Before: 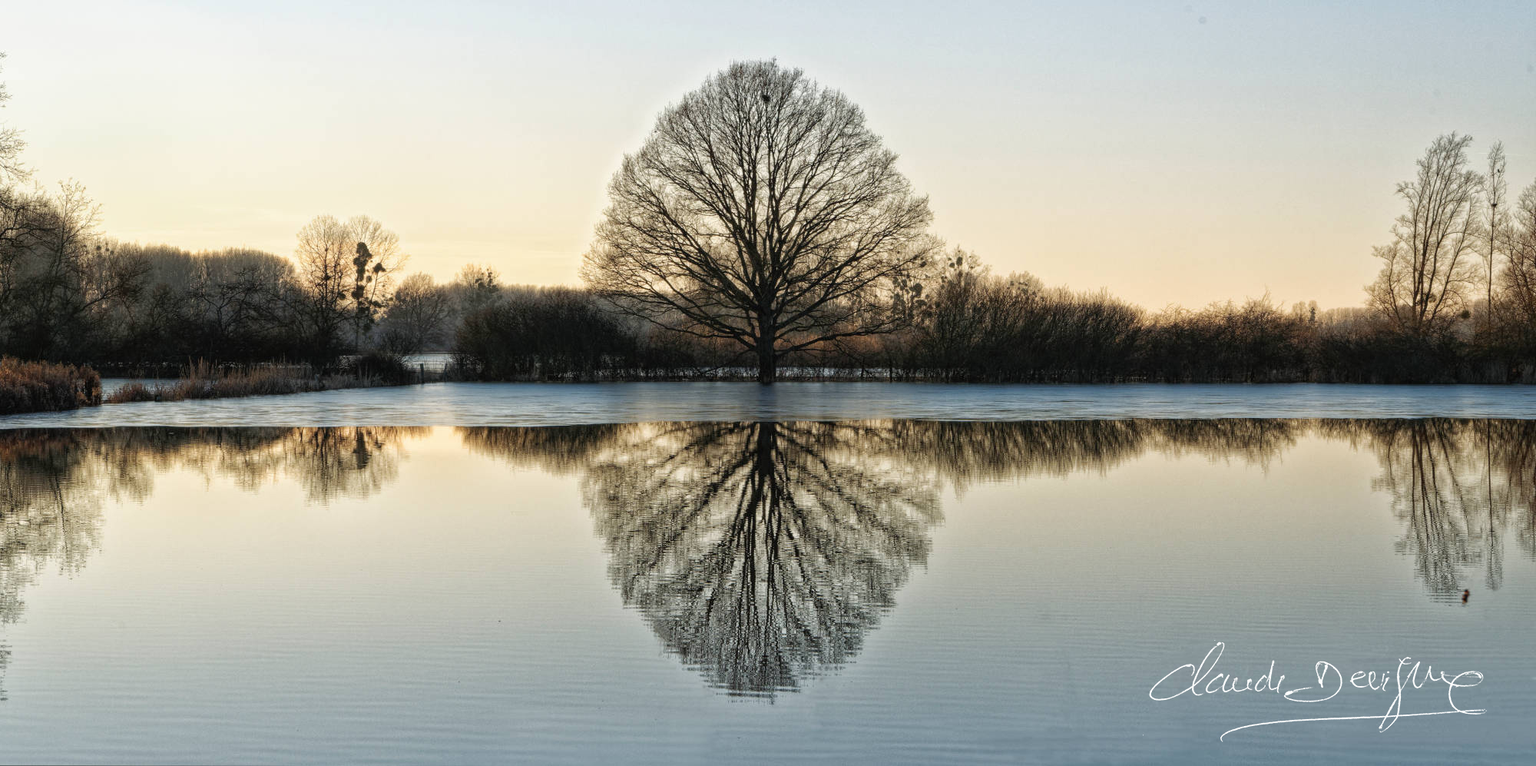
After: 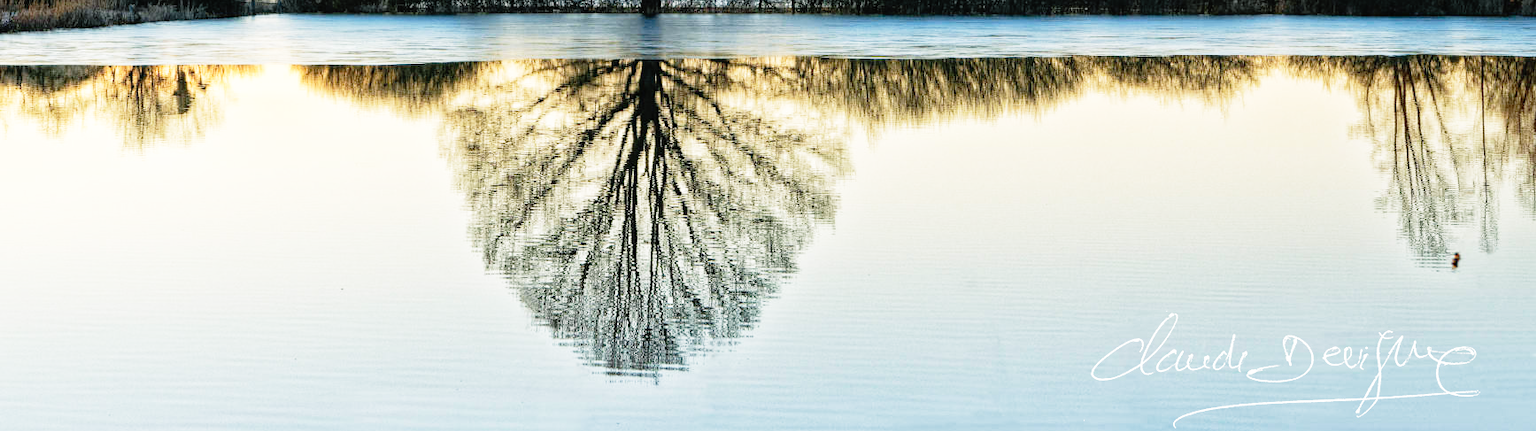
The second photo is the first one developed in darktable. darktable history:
crop and rotate: left 13.232%, top 48.402%, bottom 2.739%
base curve: curves: ch0 [(0, 0) (0.012, 0.01) (0.073, 0.168) (0.31, 0.711) (0.645, 0.957) (1, 1)], preserve colors none
color balance rgb: shadows lift › chroma 2.005%, shadows lift › hue 215.07°, linear chroma grading › global chroma 14.362%, perceptual saturation grading › global saturation -0.104%, perceptual brilliance grading › mid-tones 9.546%, perceptual brilliance grading › shadows 14.74%, saturation formula JzAzBz (2021)
